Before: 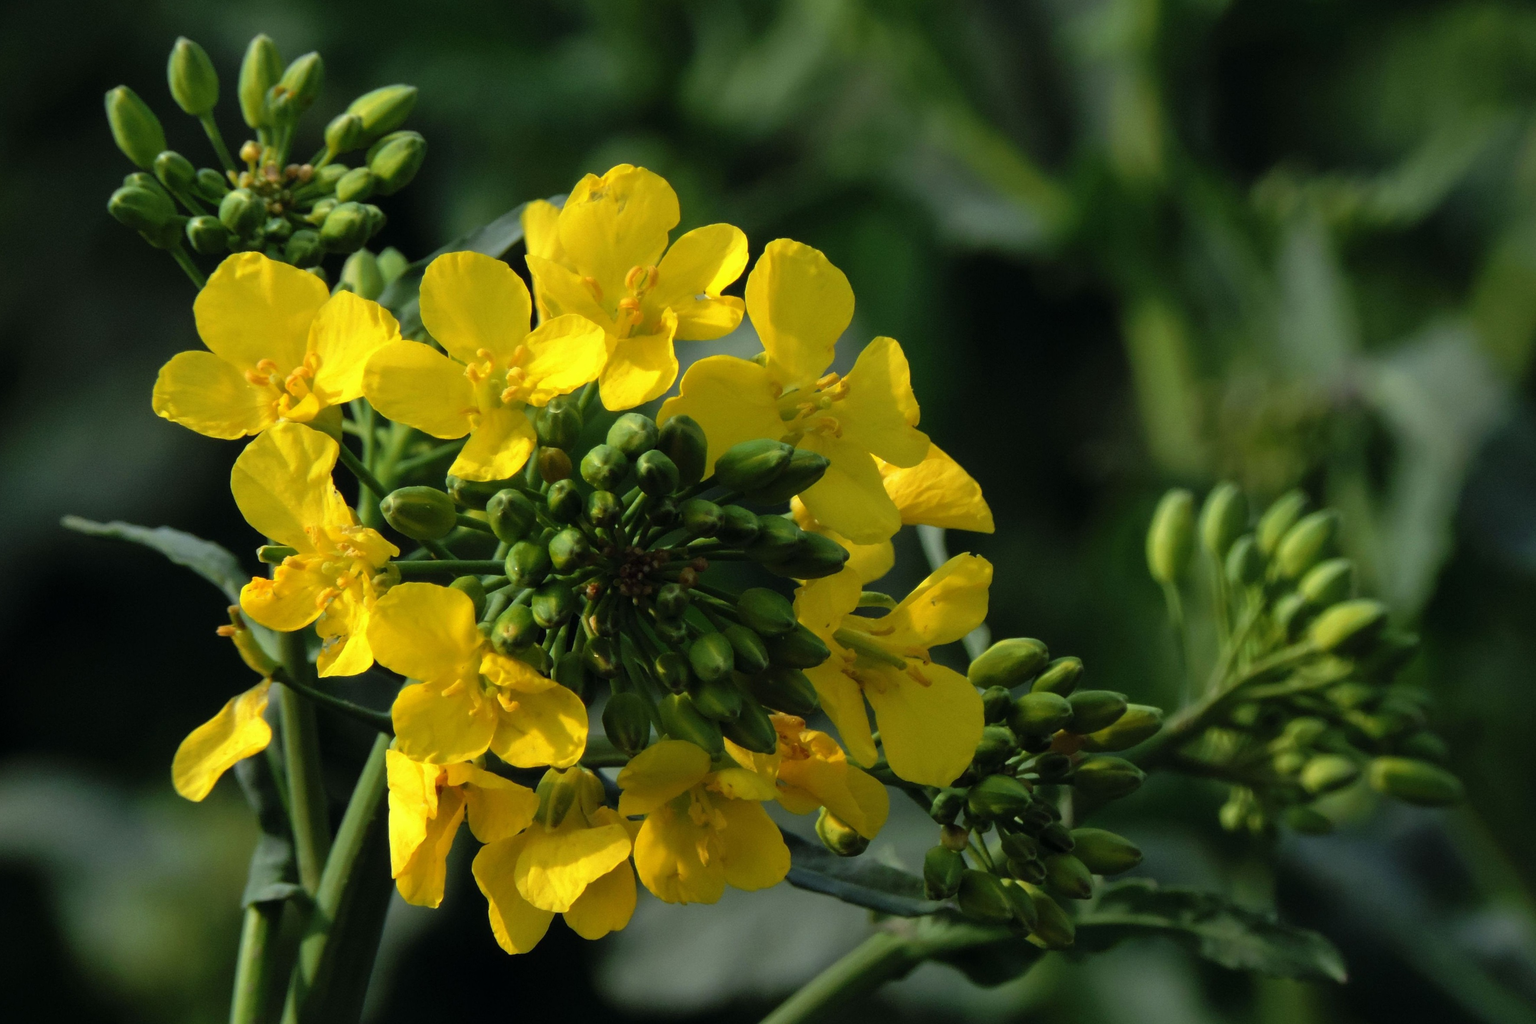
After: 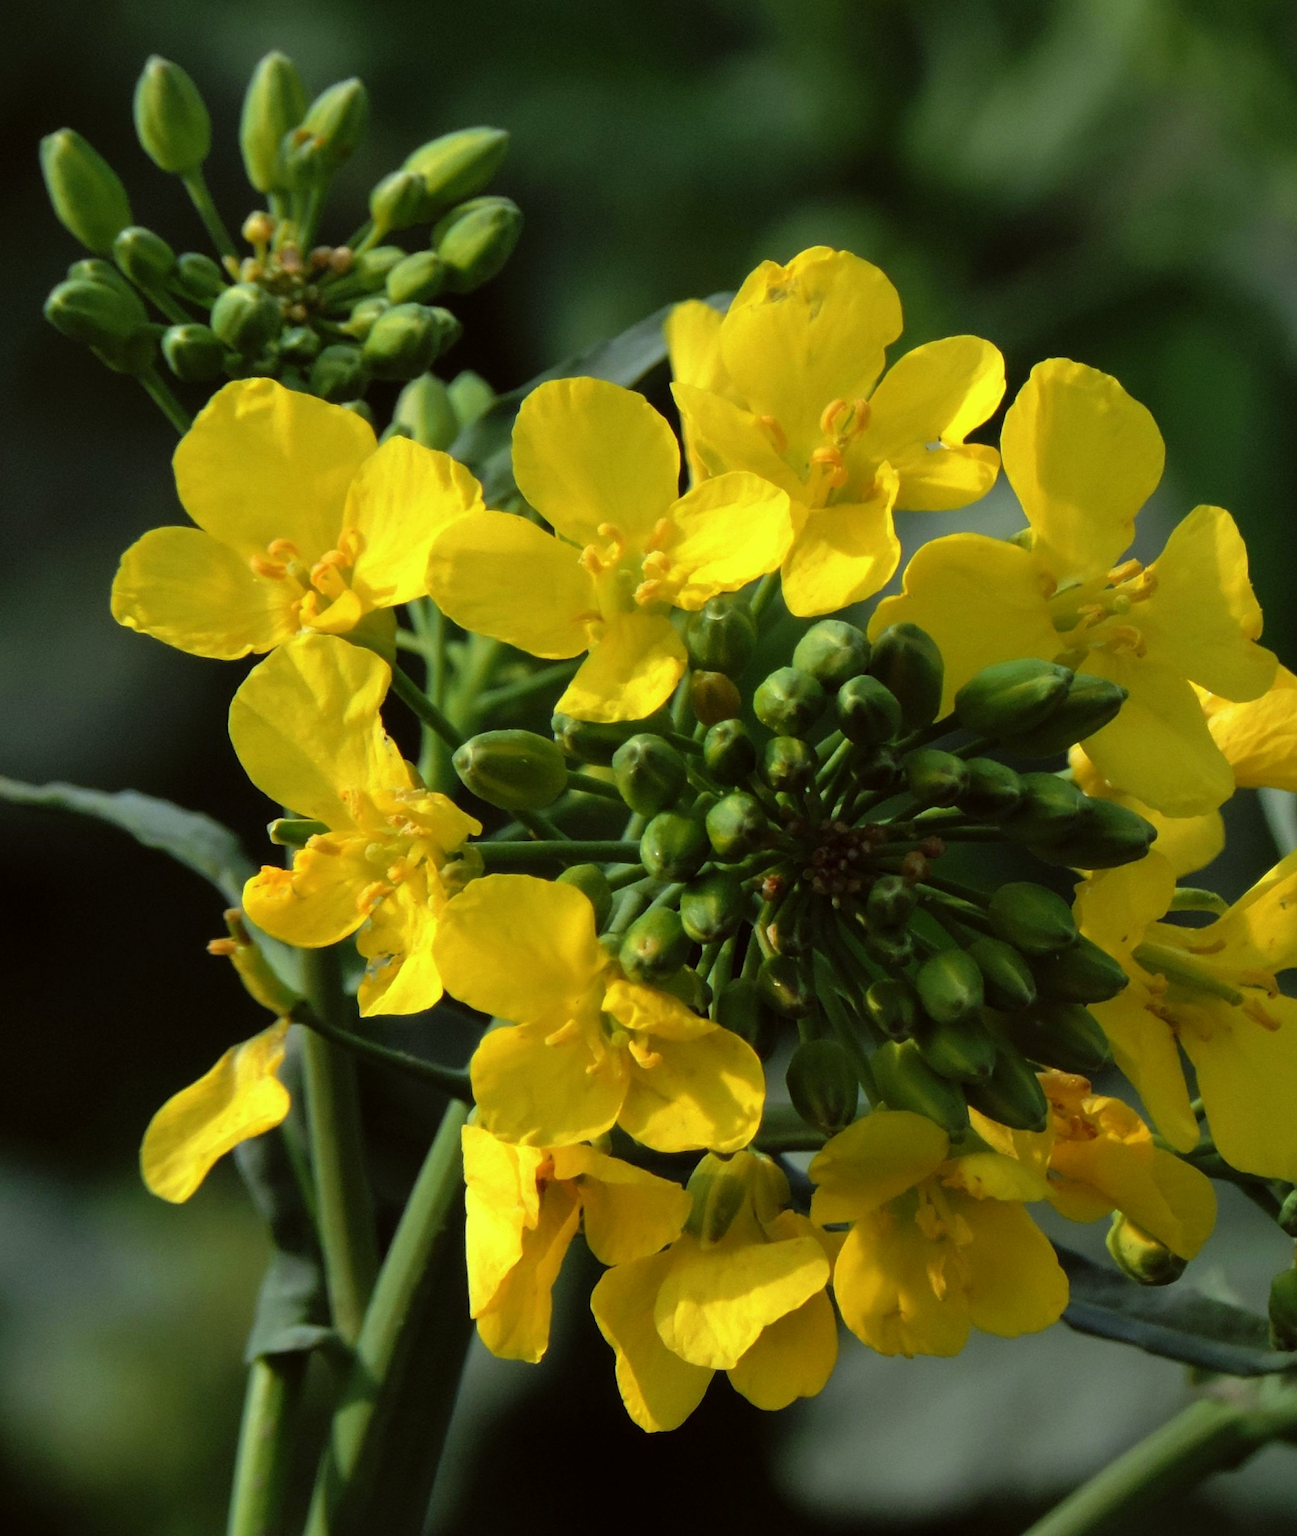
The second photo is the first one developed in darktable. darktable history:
crop: left 5.114%, right 38.589%
color correction: highlights a* -2.73, highlights b* -2.09, shadows a* 2.41, shadows b* 2.73
